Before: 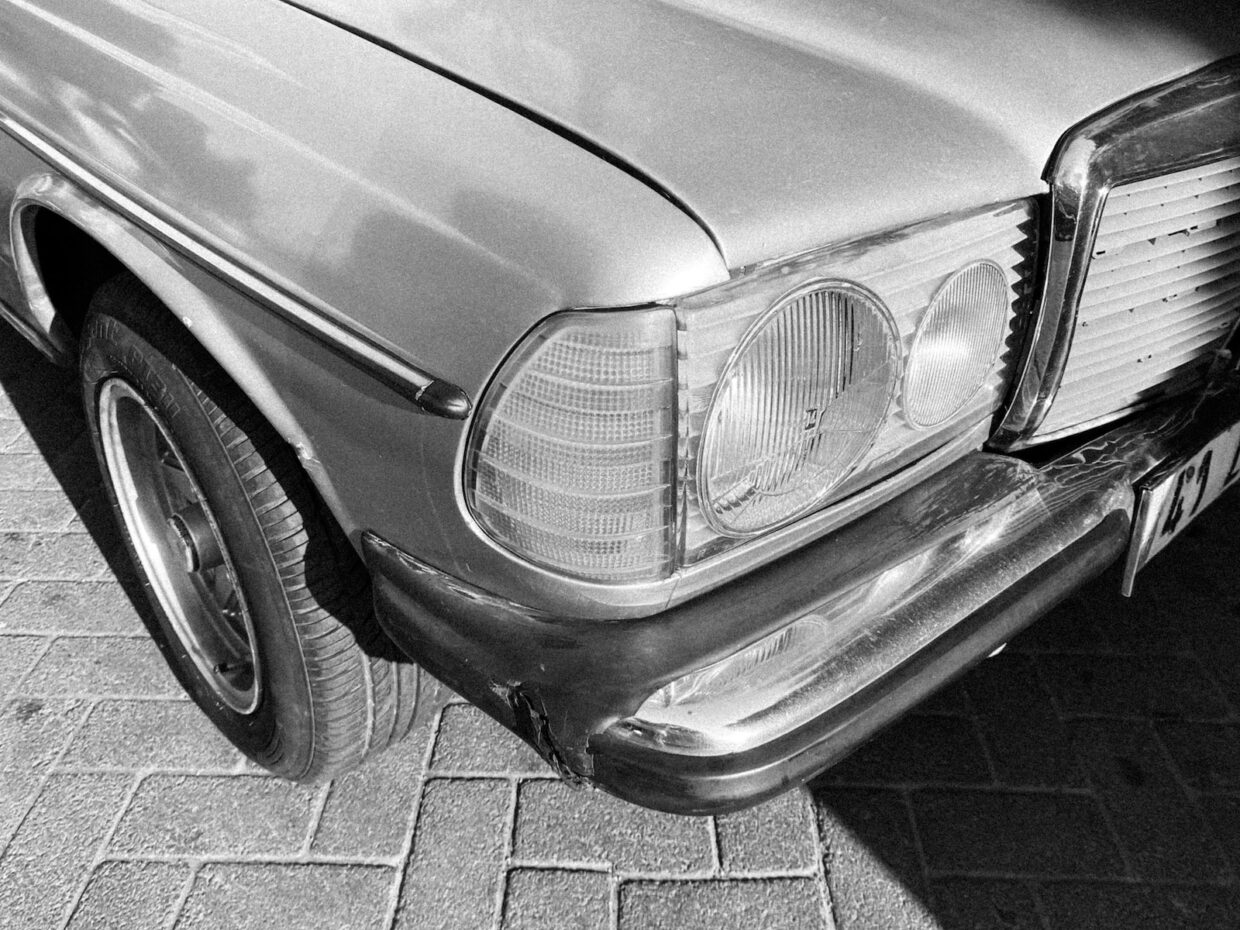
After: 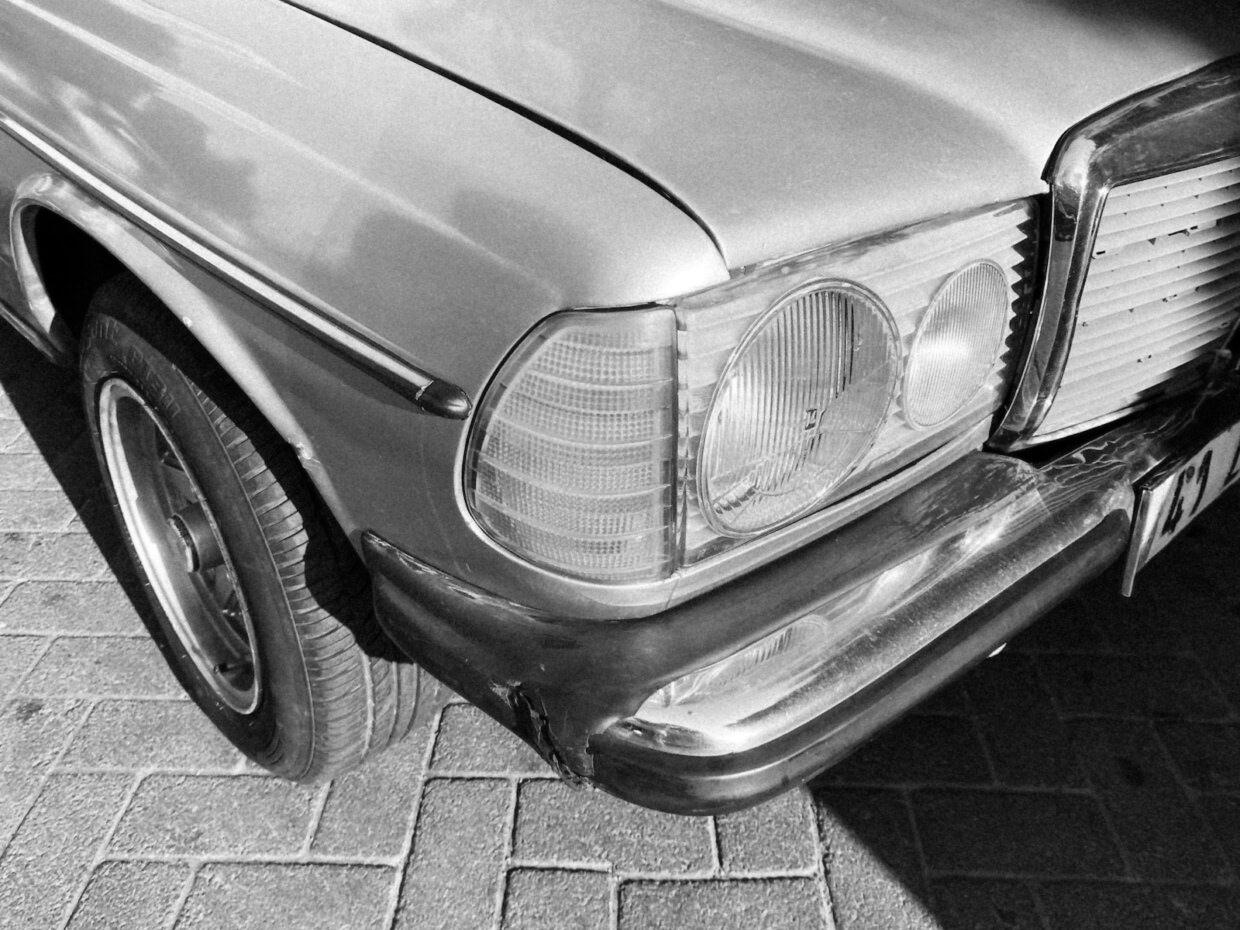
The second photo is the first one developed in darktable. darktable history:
contrast equalizer: y [[0.5 ×4, 0.467, 0.376], [0.5 ×6], [0.5 ×6], [0 ×6], [0 ×6]]
